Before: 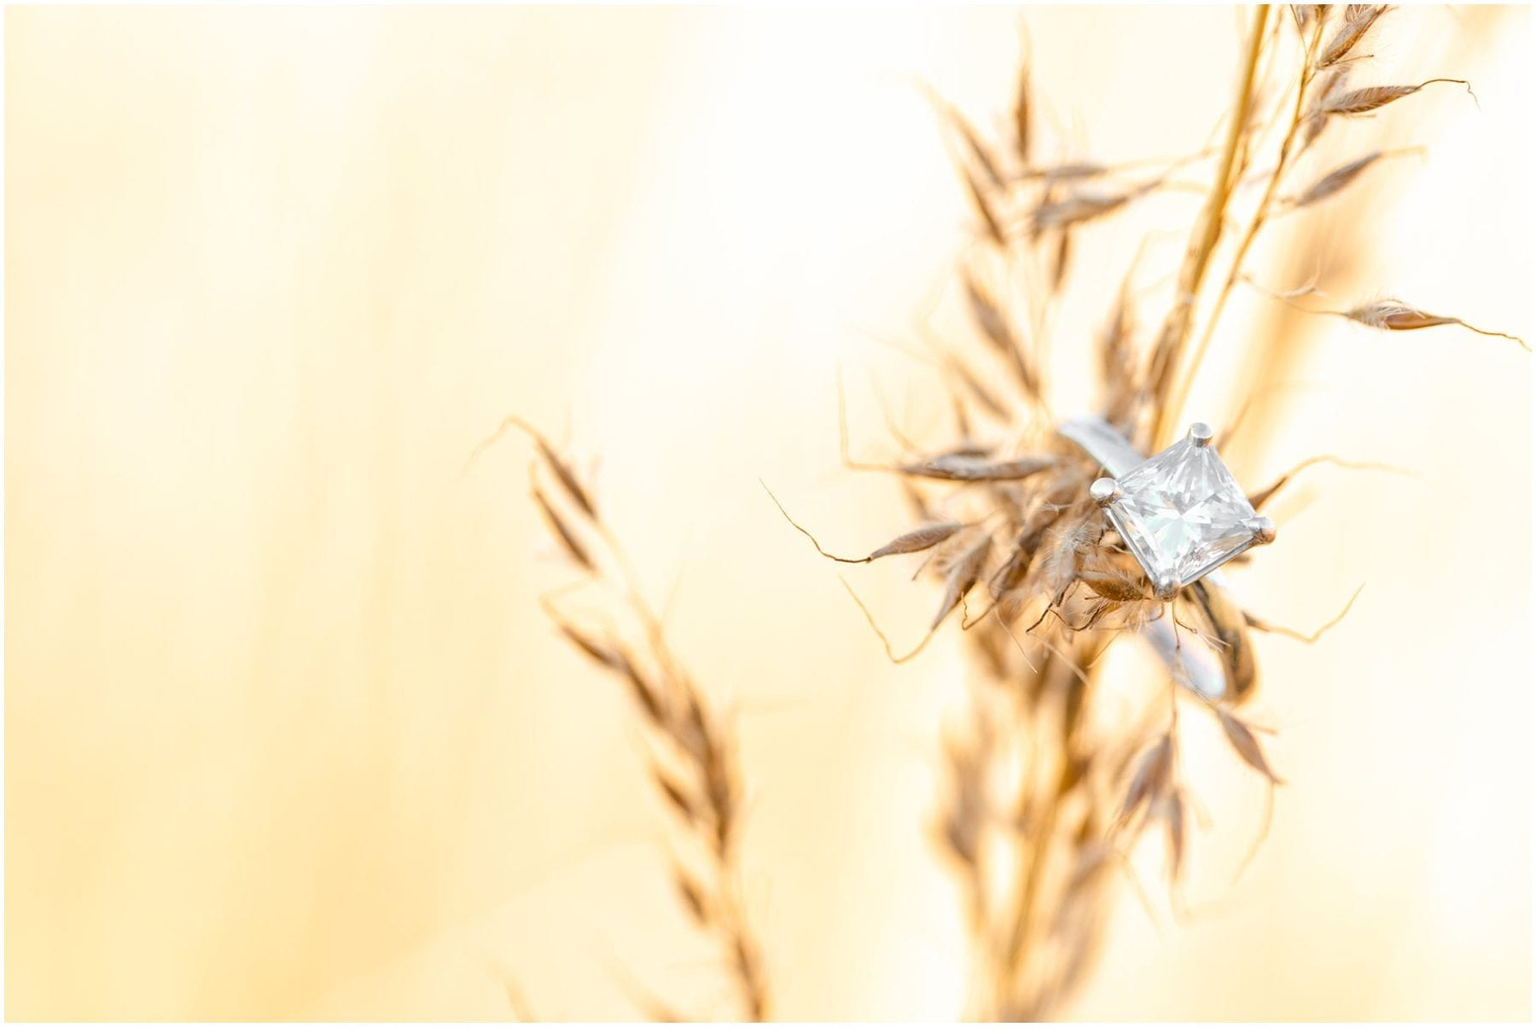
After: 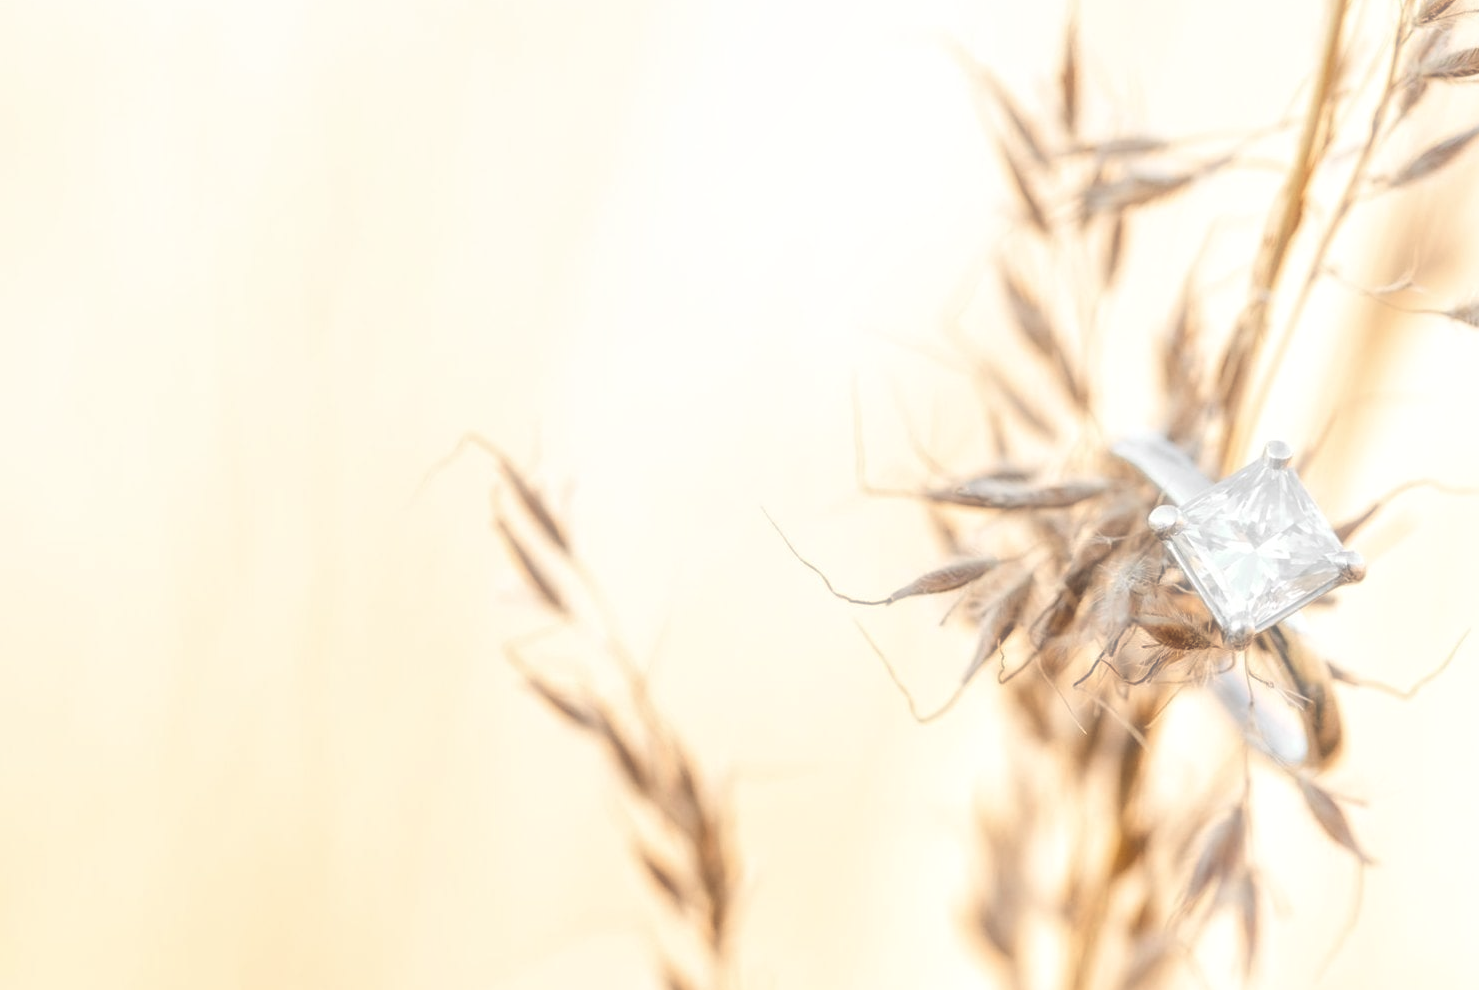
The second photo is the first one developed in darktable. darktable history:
crop and rotate: left 7.196%, top 4.574%, right 10.605%, bottom 13.178%
haze removal: strength -0.9, distance 0.225, compatibility mode true, adaptive false
local contrast: highlights 100%, shadows 100%, detail 120%, midtone range 0.2
